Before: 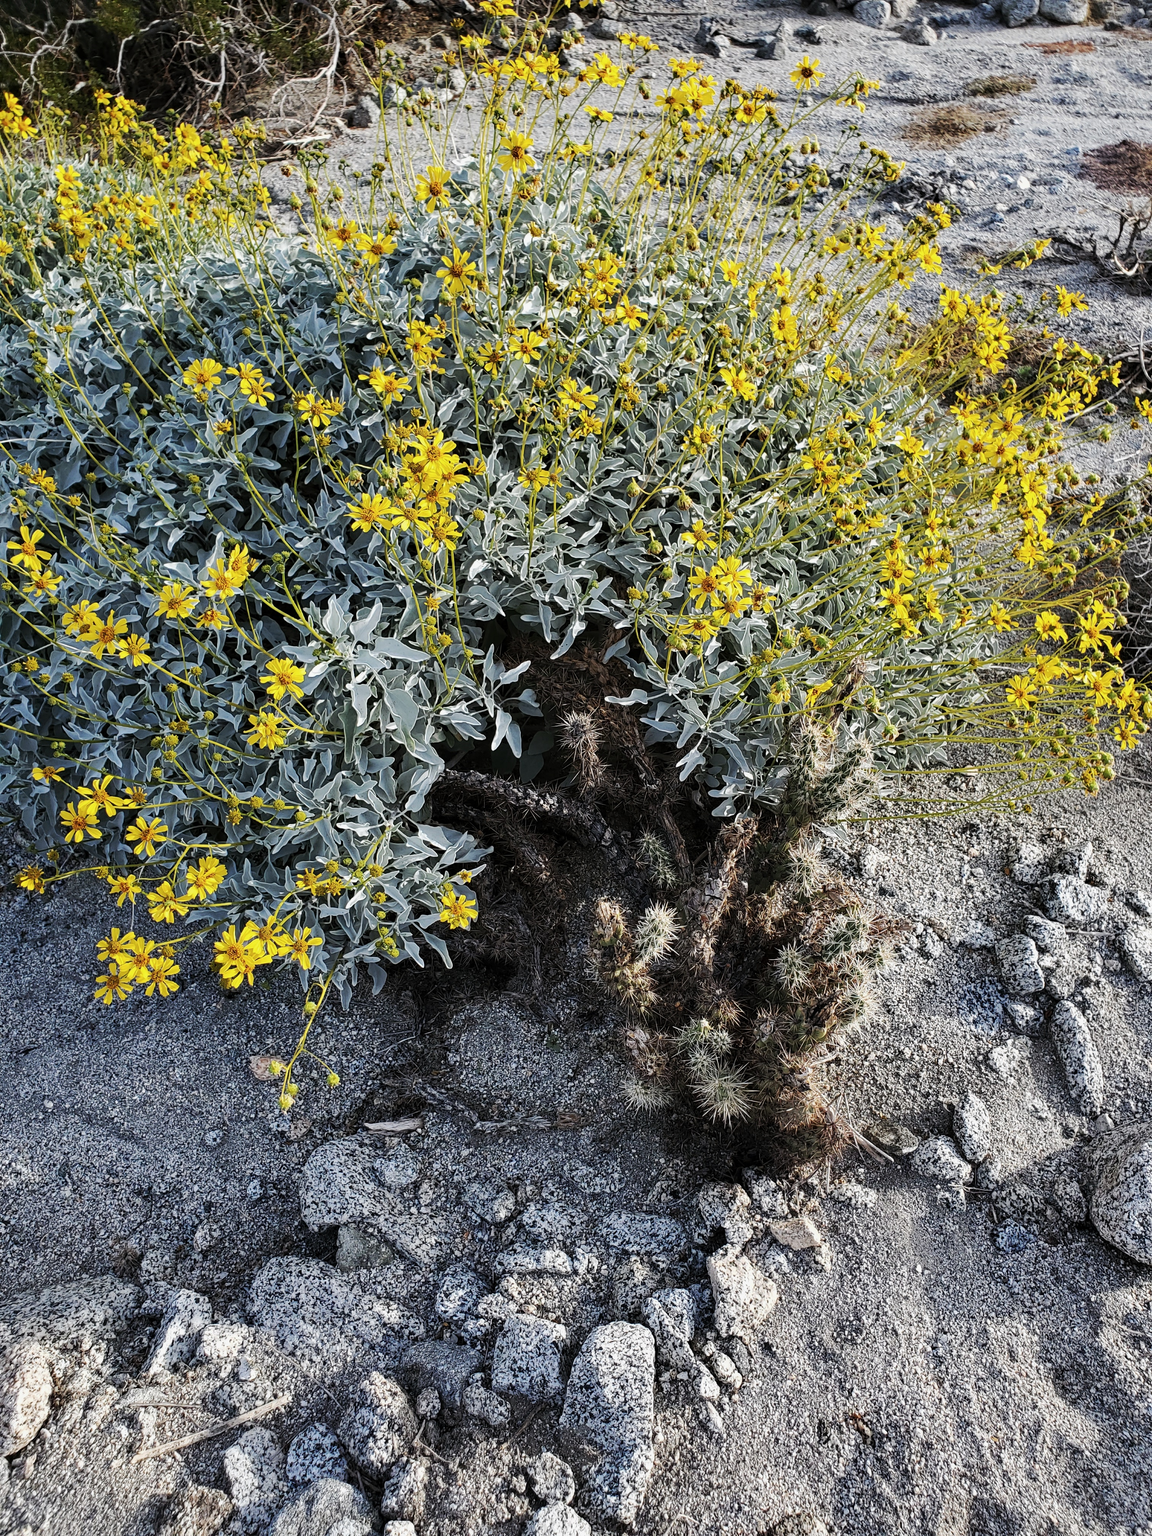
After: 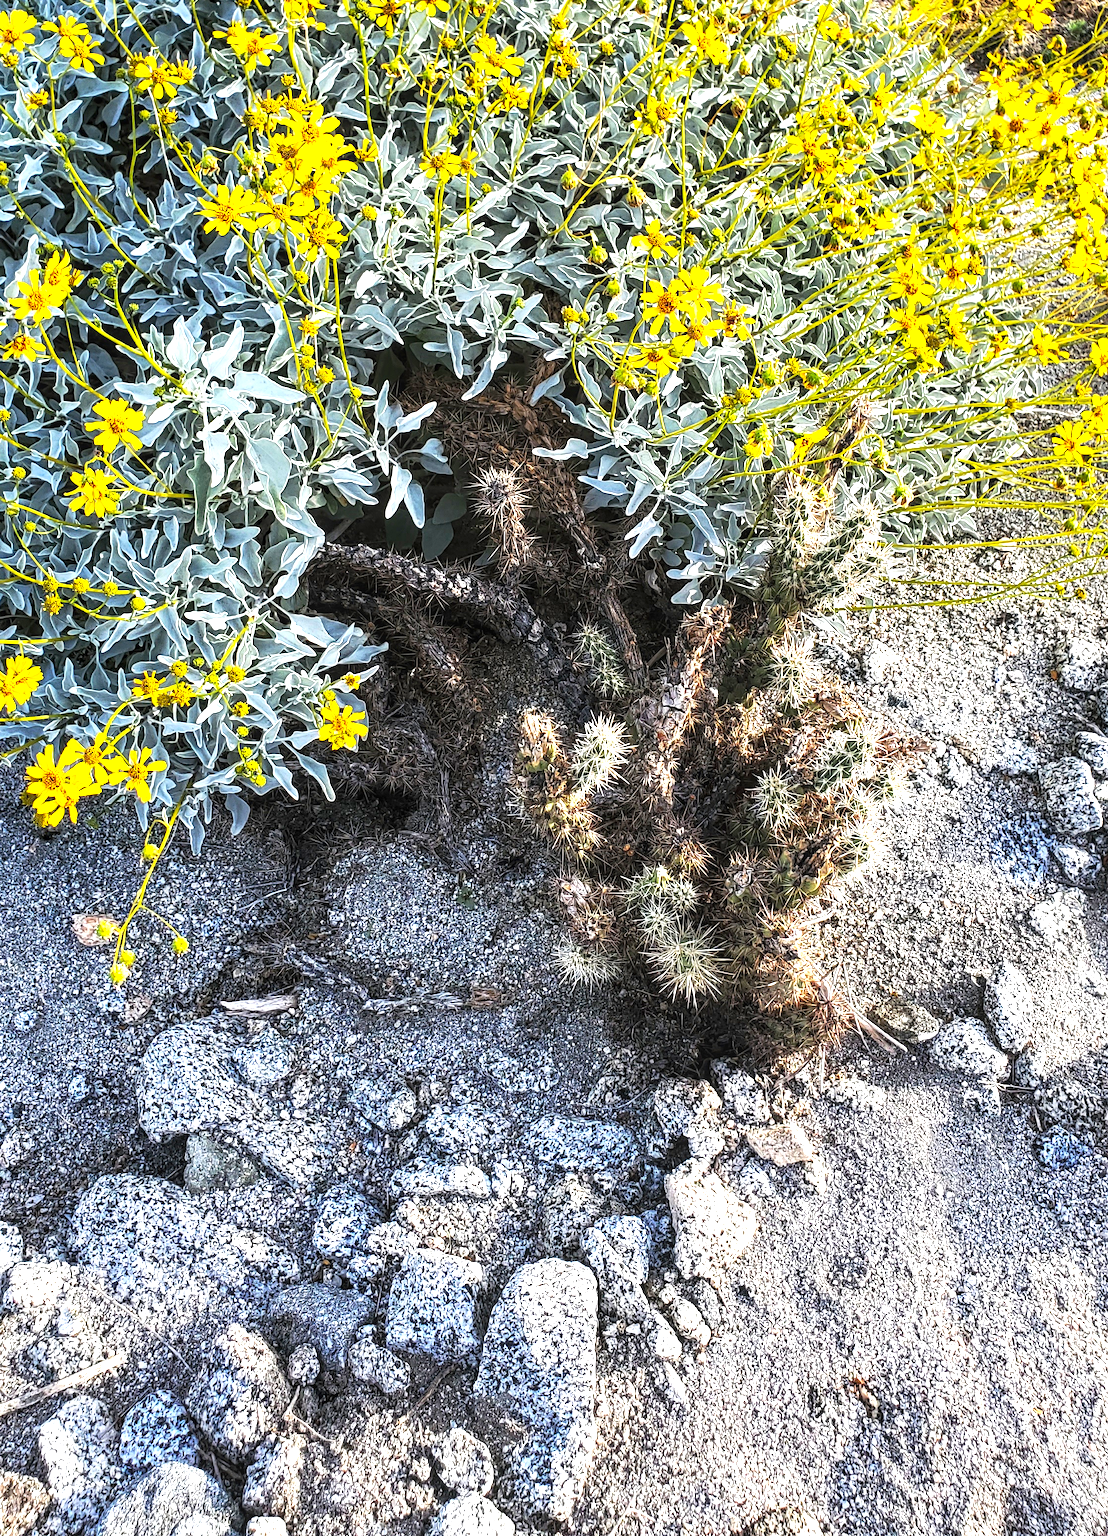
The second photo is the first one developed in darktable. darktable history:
exposure: black level correction 0, exposure 1.2 EV, compensate highlight preservation false
local contrast: on, module defaults
crop: left 16.882%, top 22.854%, right 8.878%
color balance rgb: linear chroma grading › global chroma 19.892%, perceptual saturation grading › global saturation 0.181%, global vibrance 20%
